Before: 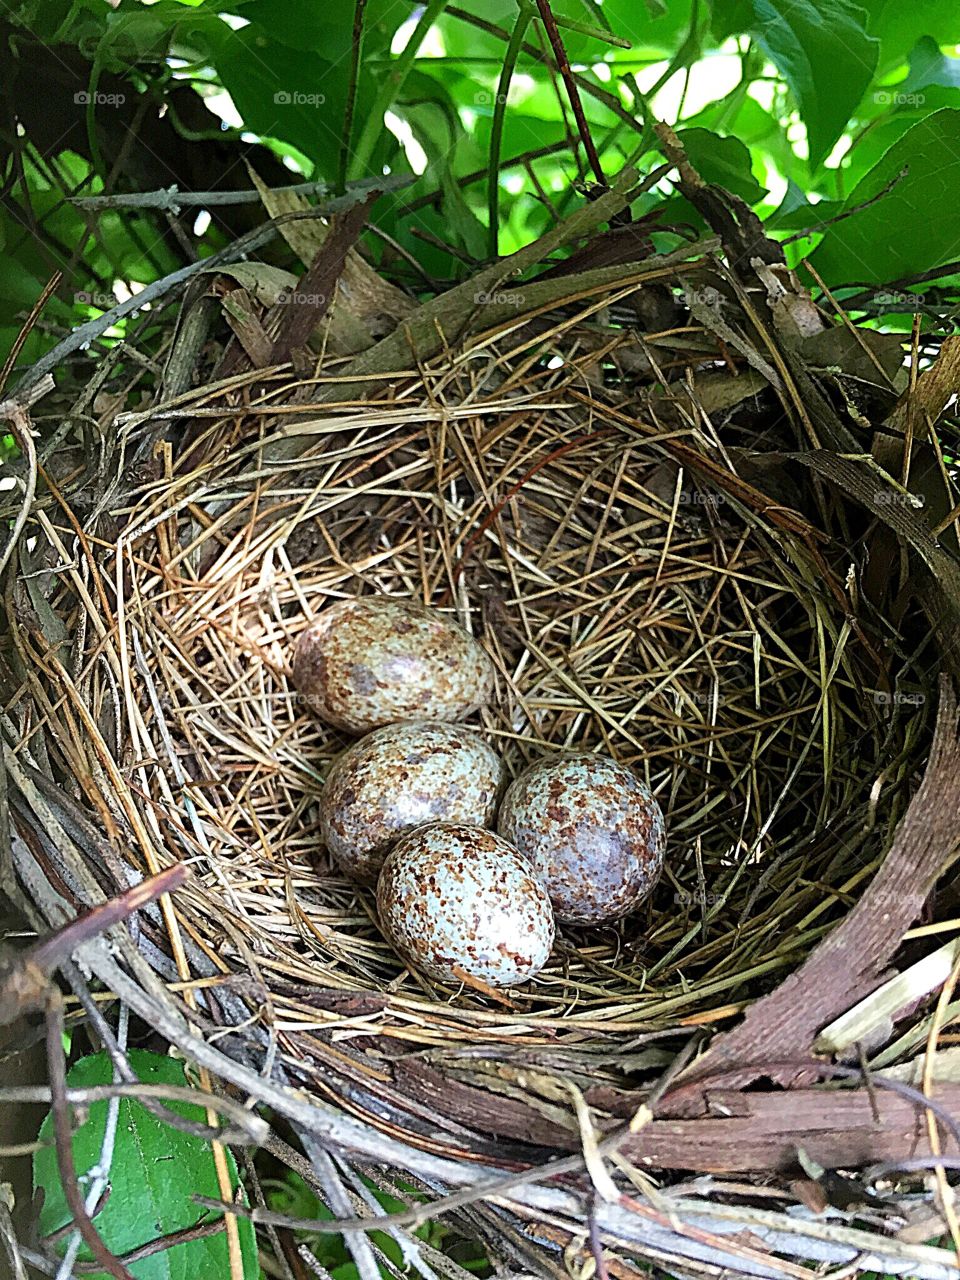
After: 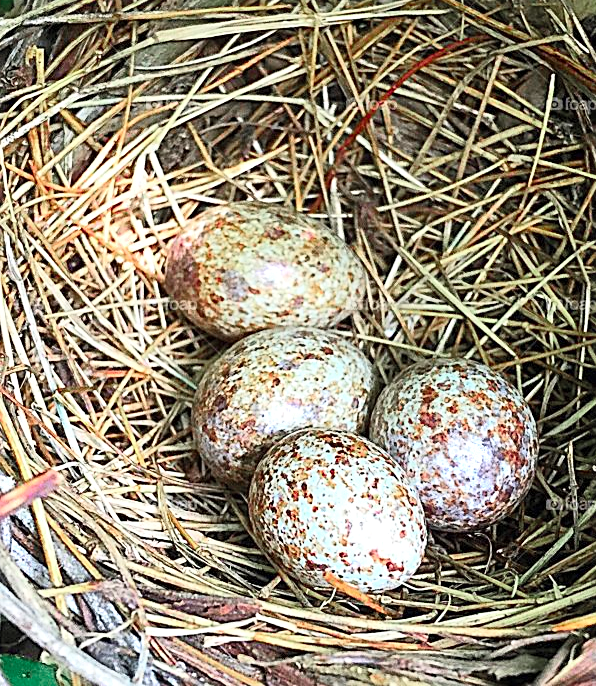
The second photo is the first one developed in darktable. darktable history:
crop: left 13.373%, top 30.793%, right 24.494%, bottom 15.602%
sharpen: amount 0.215
contrast brightness saturation: contrast 0.236, brightness 0.265, saturation 0.383
color zones: curves: ch0 [(0, 0.466) (0.128, 0.466) (0.25, 0.5) (0.375, 0.456) (0.5, 0.5) (0.625, 0.5) (0.737, 0.652) (0.875, 0.5)]; ch1 [(0, 0.603) (0.125, 0.618) (0.261, 0.348) (0.372, 0.353) (0.497, 0.363) (0.611, 0.45) (0.731, 0.427) (0.875, 0.518) (0.998, 0.652)]; ch2 [(0, 0.559) (0.125, 0.451) (0.253, 0.564) (0.37, 0.578) (0.5, 0.466) (0.625, 0.471) (0.731, 0.471) (0.88, 0.485)]
exposure: exposure 0.161 EV, compensate highlight preservation false
